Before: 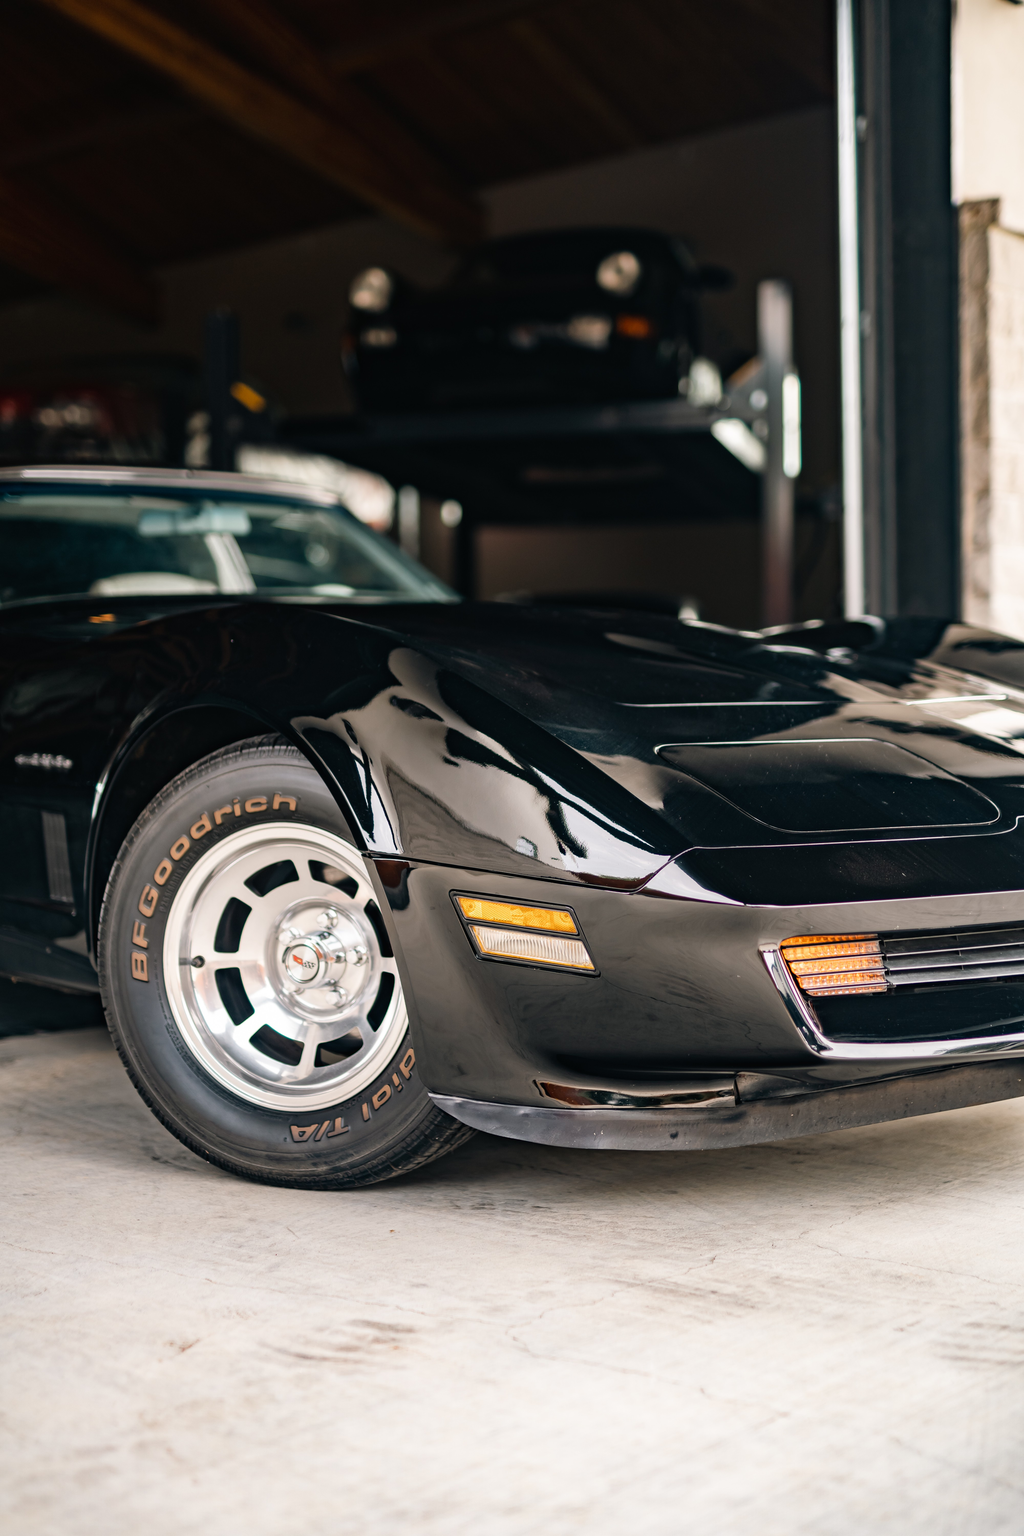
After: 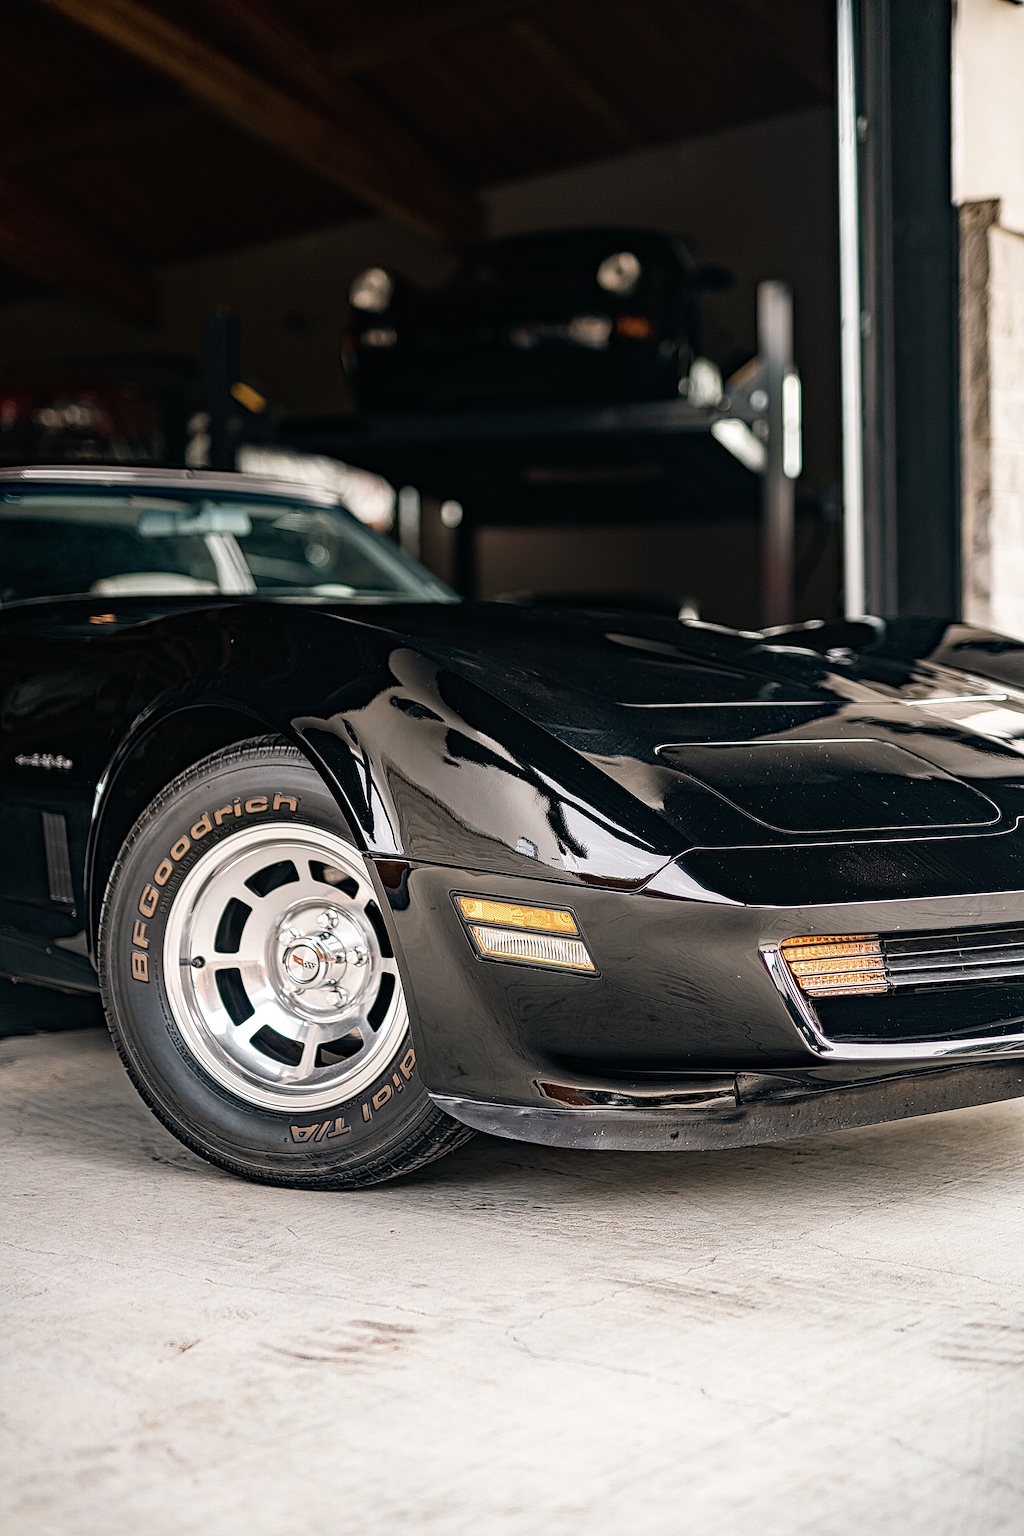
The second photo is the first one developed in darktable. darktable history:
sharpen: radius 1.977
exposure: compensate highlight preservation false
haze removal: compatibility mode true, adaptive false
local contrast: mode bilateral grid, contrast 20, coarseness 3, detail 300%, midtone range 0.2
contrast brightness saturation: contrast 0.056, brightness -0.015, saturation -0.227
